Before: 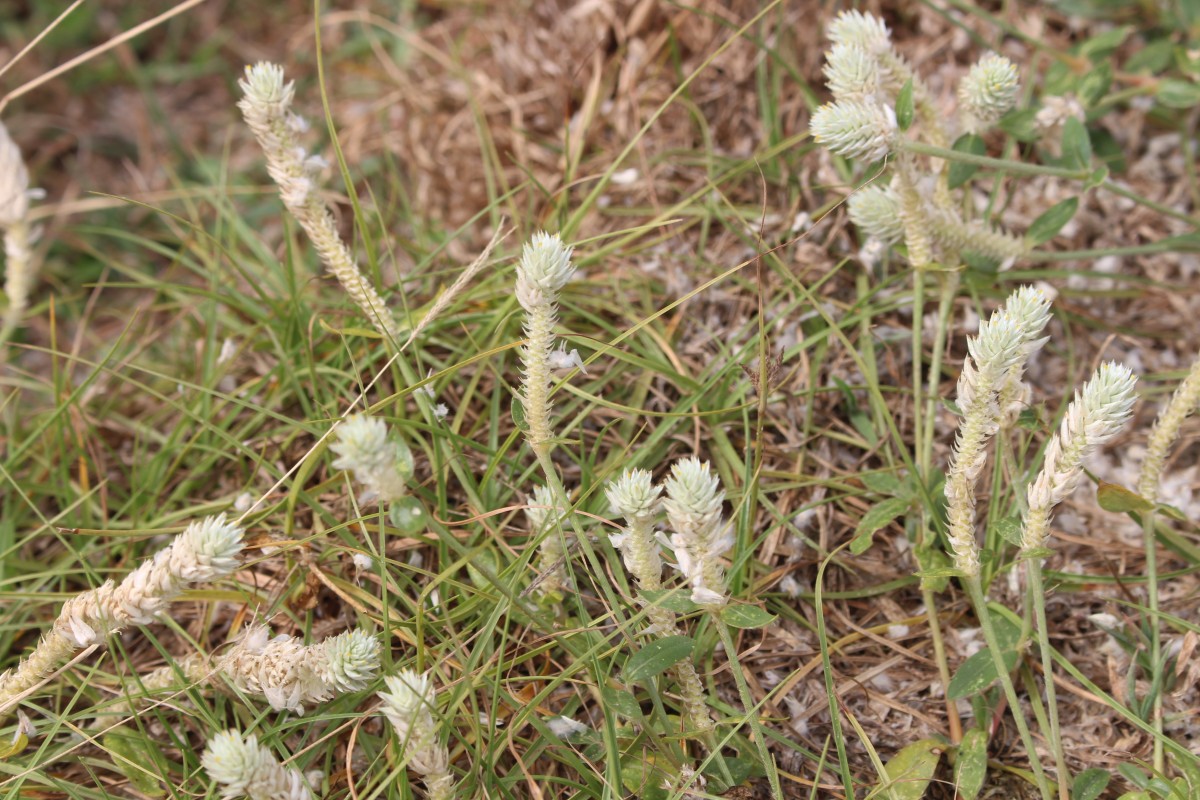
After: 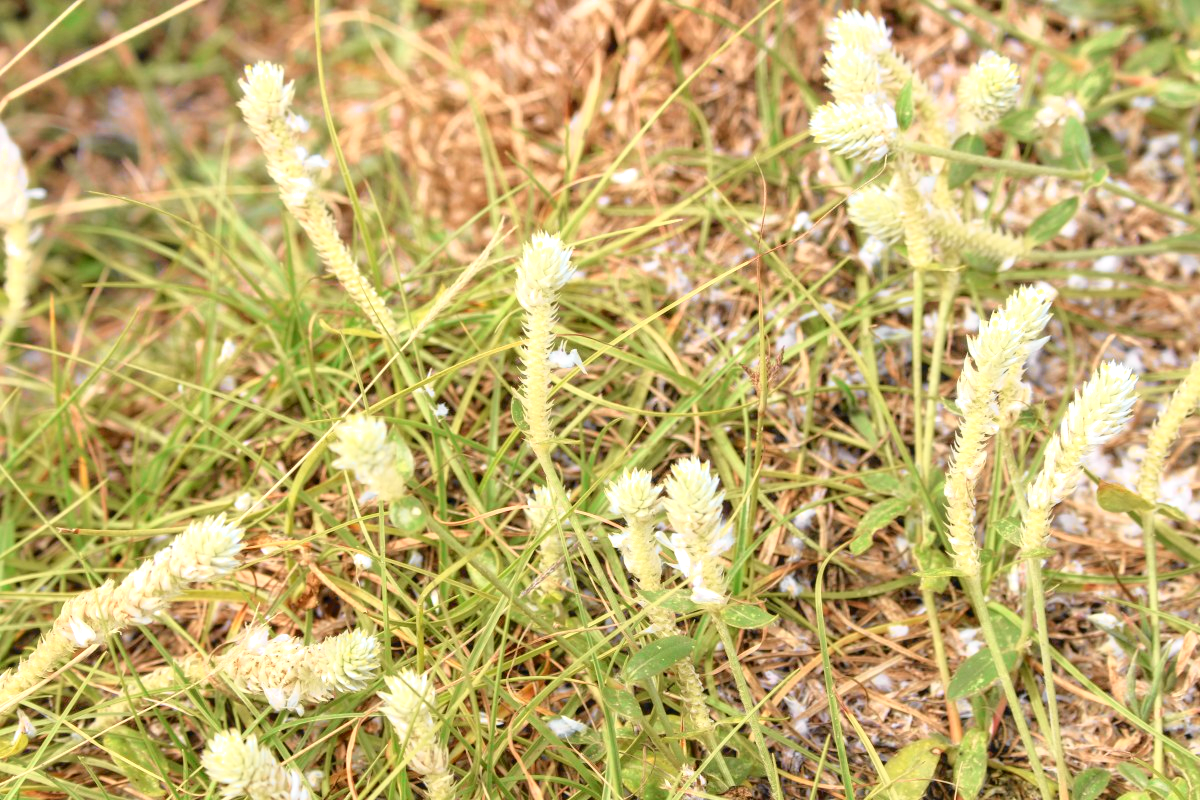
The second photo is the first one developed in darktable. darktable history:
local contrast: on, module defaults
exposure: exposure 0.585 EV, compensate highlight preservation false
tone curve: curves: ch0 [(0, 0.015) (0.084, 0.074) (0.162, 0.165) (0.304, 0.382) (0.466, 0.576) (0.654, 0.741) (0.848, 0.906) (0.984, 0.963)]; ch1 [(0, 0) (0.34, 0.235) (0.46, 0.46) (0.515, 0.502) (0.553, 0.567) (0.764, 0.815) (1, 1)]; ch2 [(0, 0) (0.44, 0.458) (0.479, 0.492) (0.524, 0.507) (0.547, 0.579) (0.673, 0.712) (1, 1)], color space Lab, independent channels, preserve colors none
